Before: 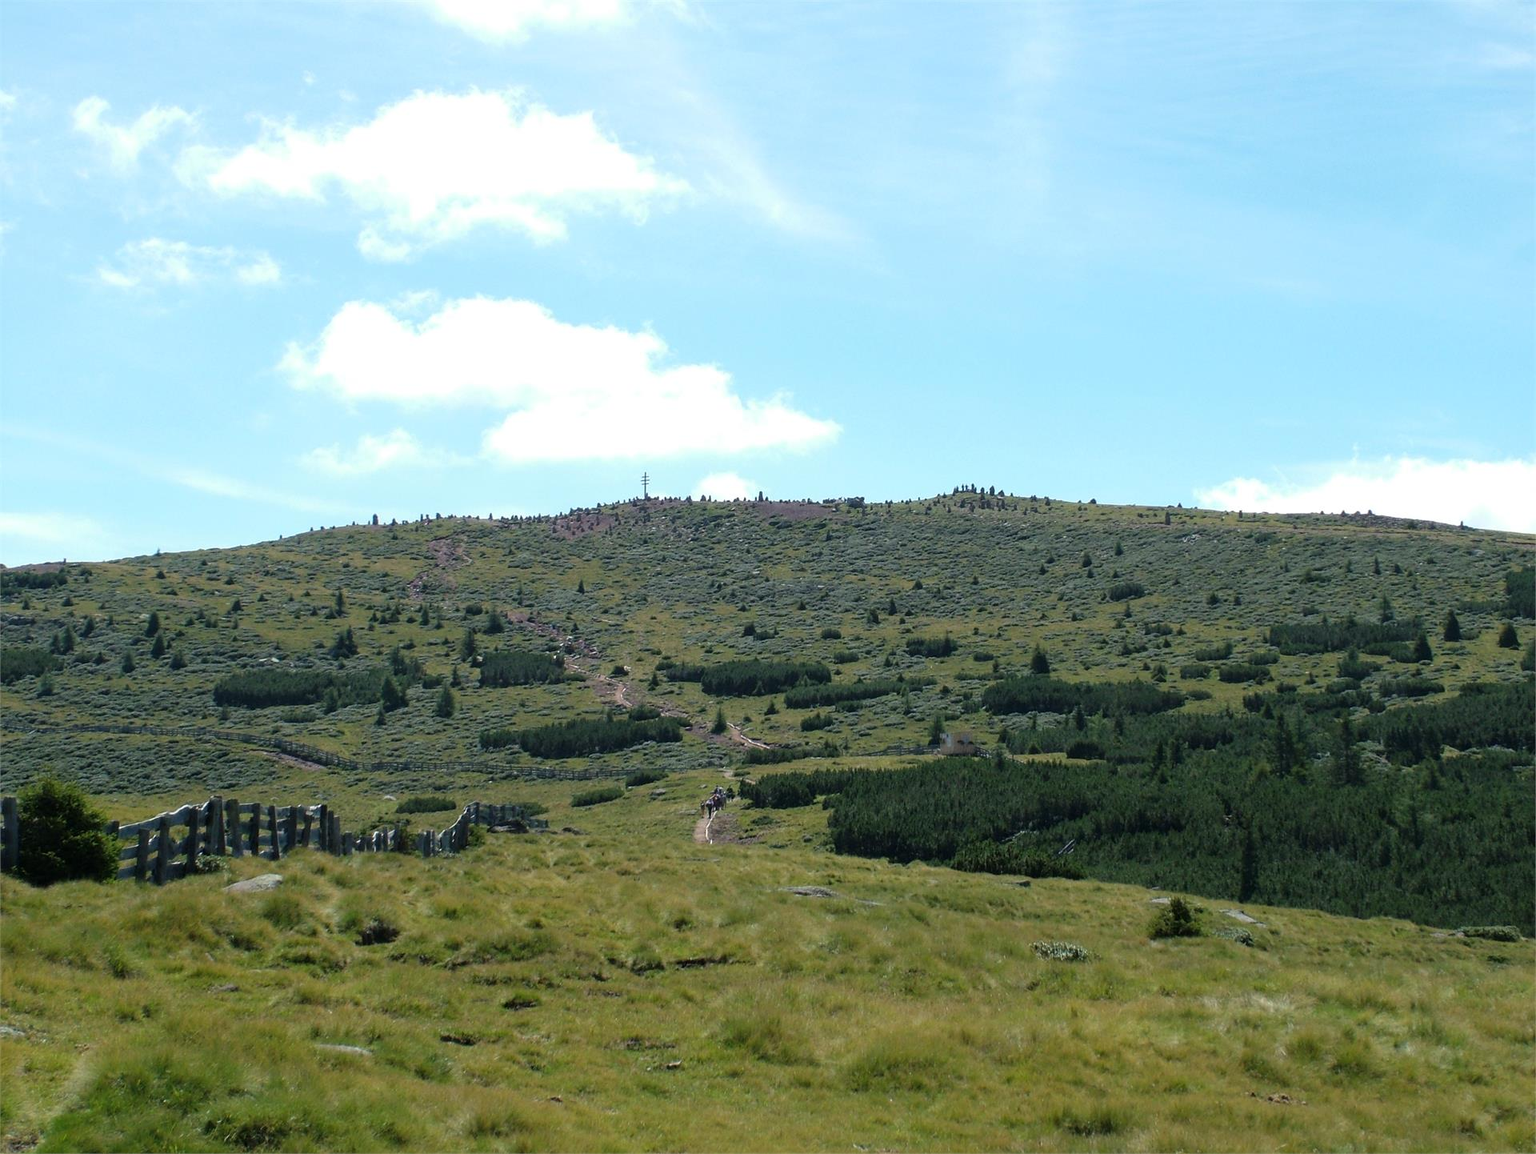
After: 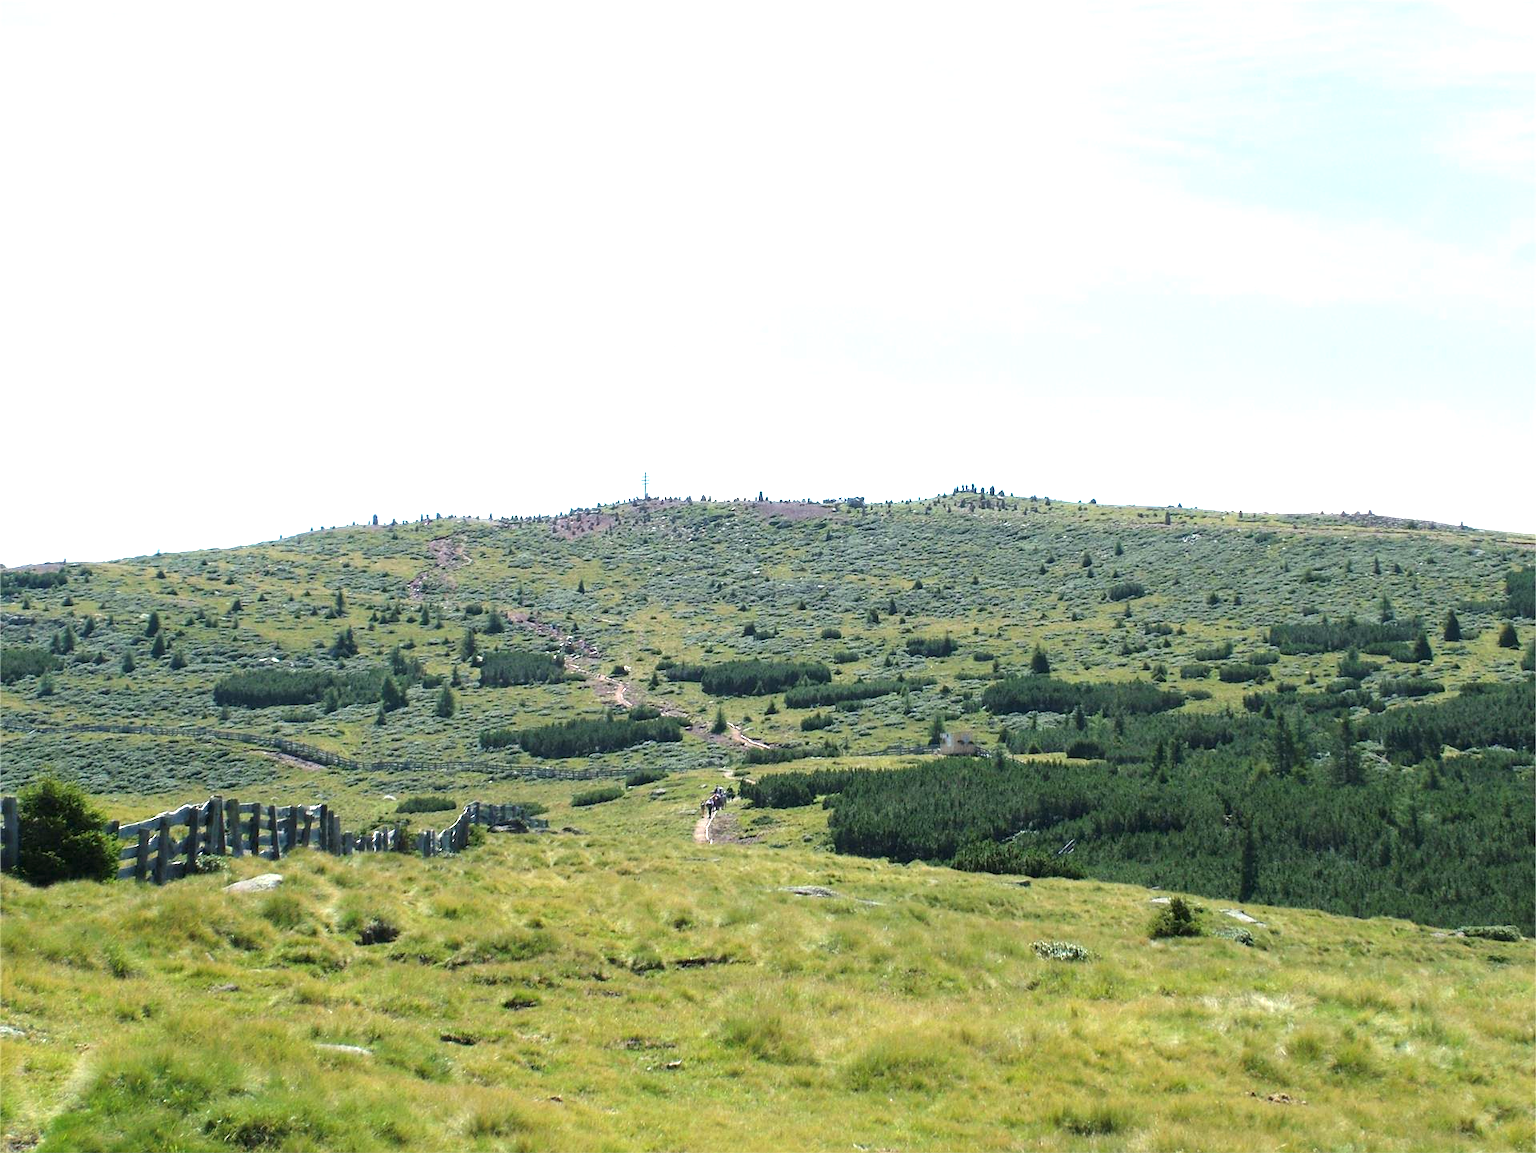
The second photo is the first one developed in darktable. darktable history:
exposure: black level correction 0, exposure 1.276 EV, compensate highlight preservation false
